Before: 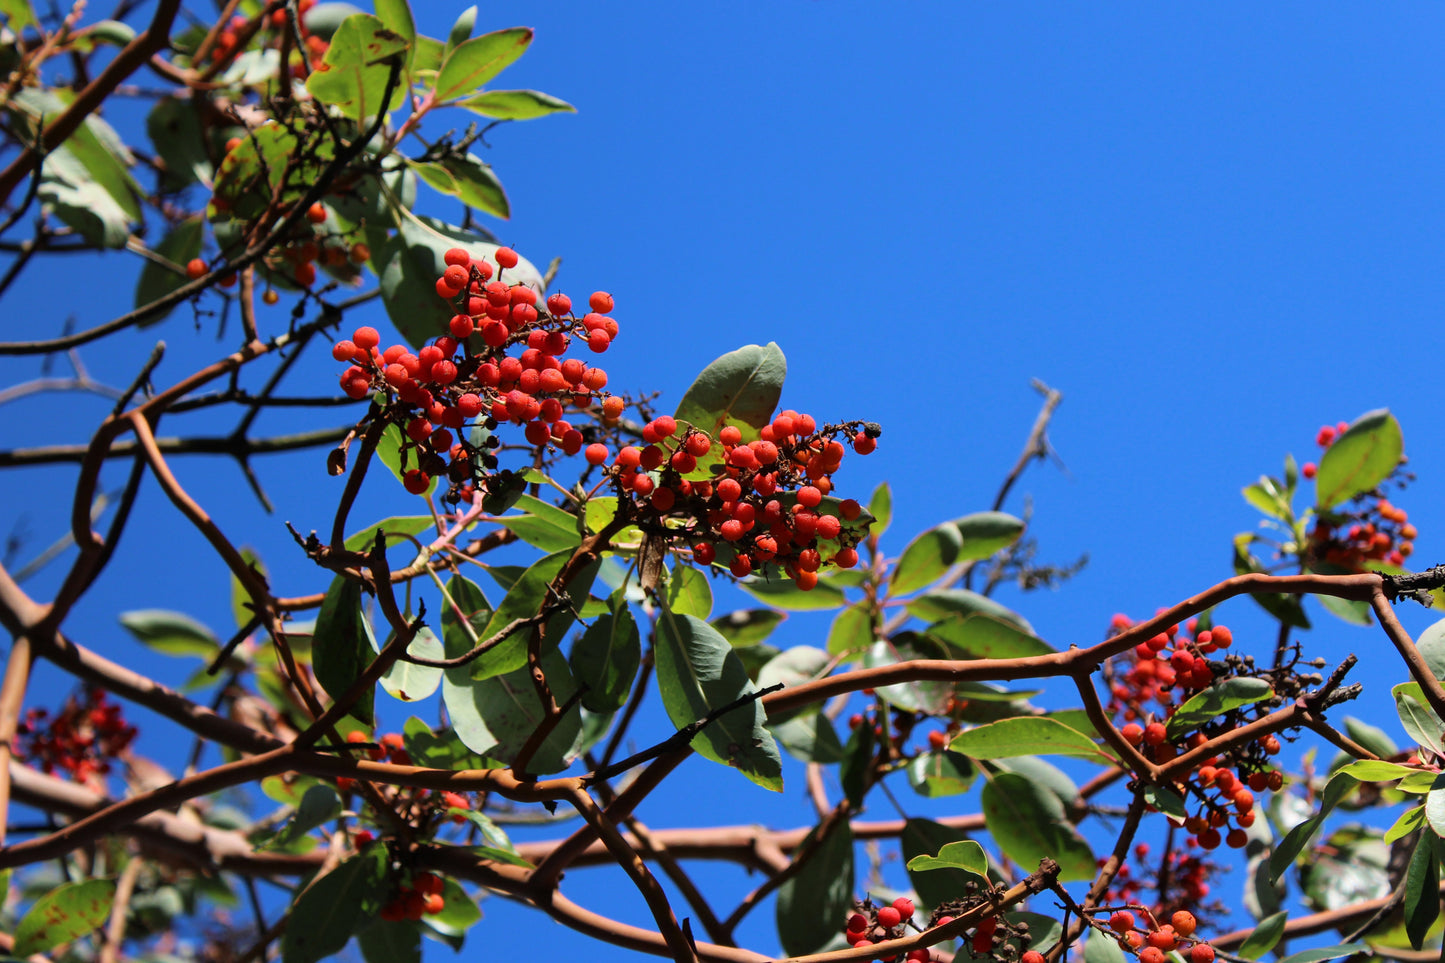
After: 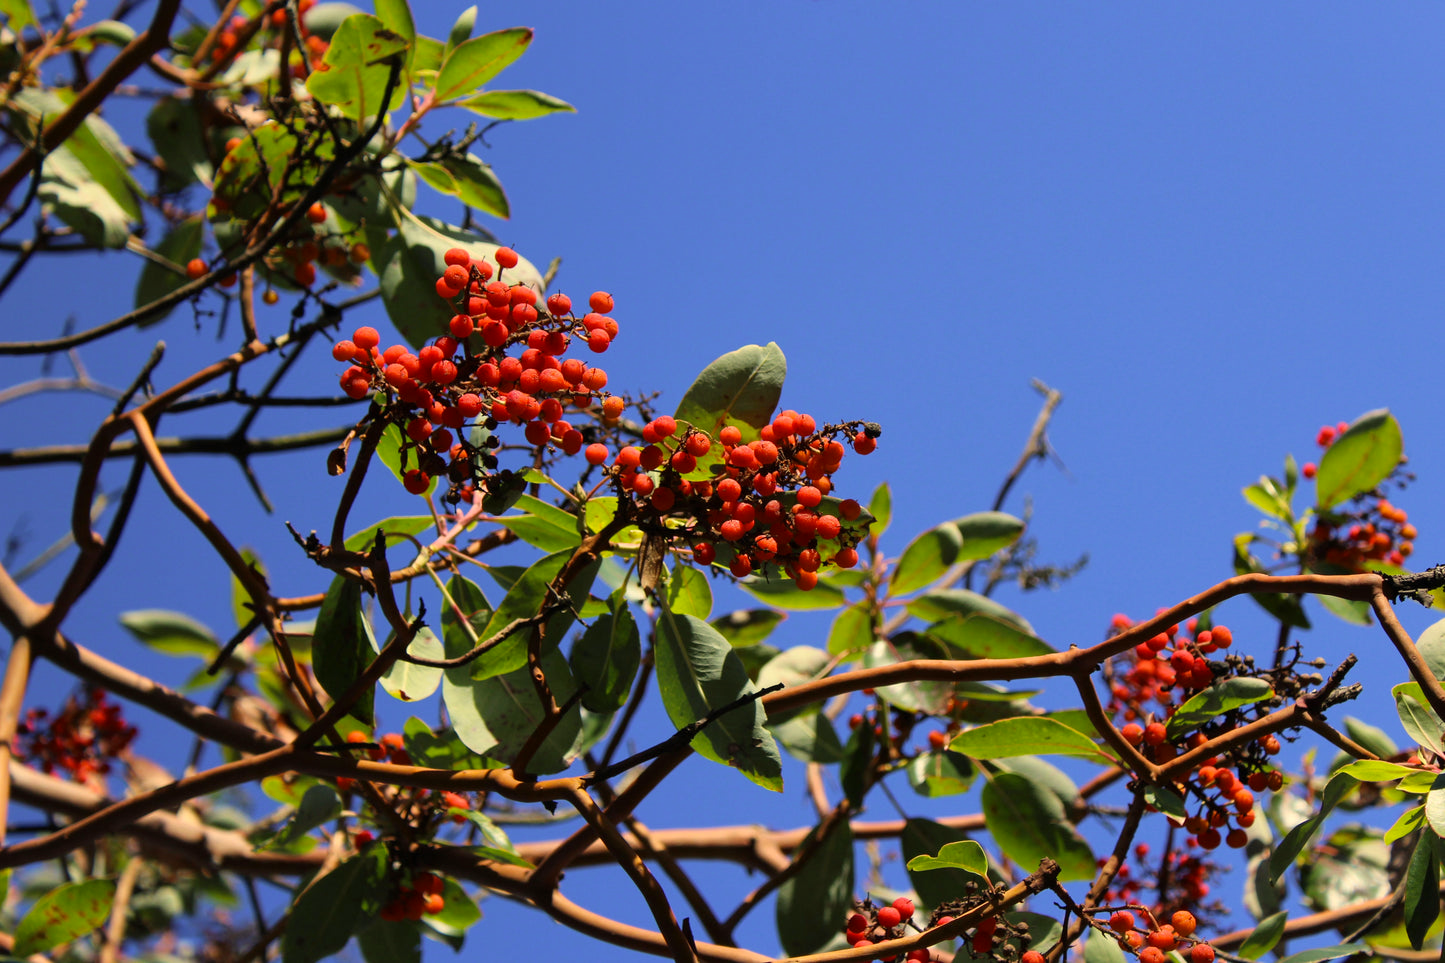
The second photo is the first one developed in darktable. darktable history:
color correction: highlights a* 2.61, highlights b* 22.68
